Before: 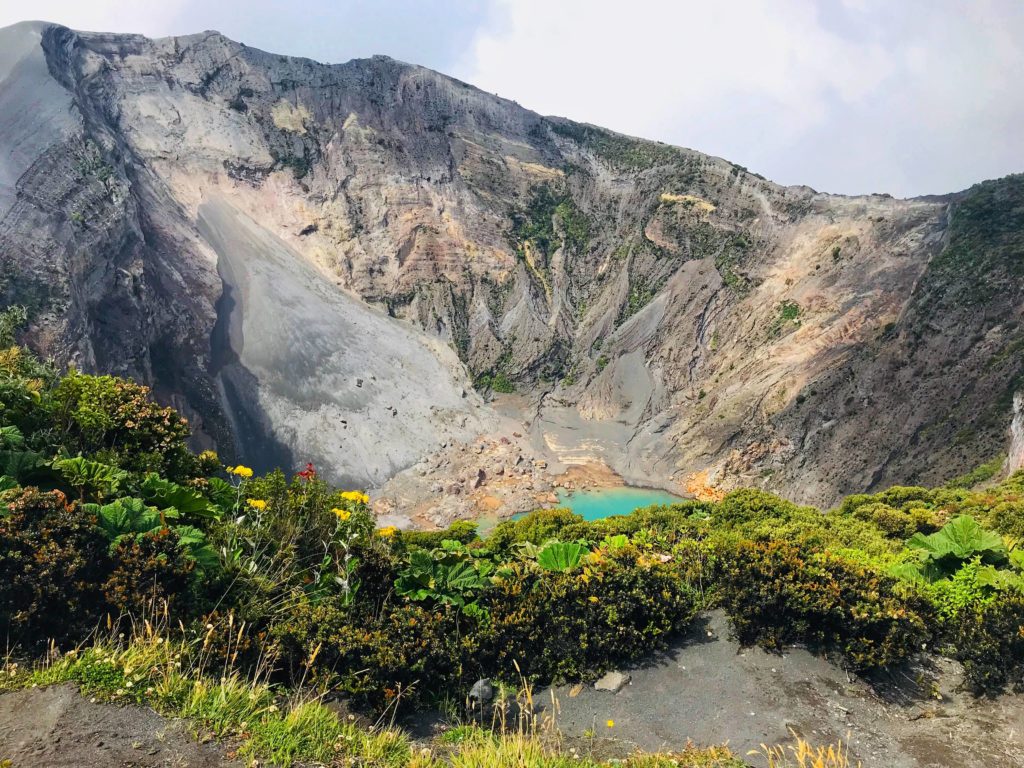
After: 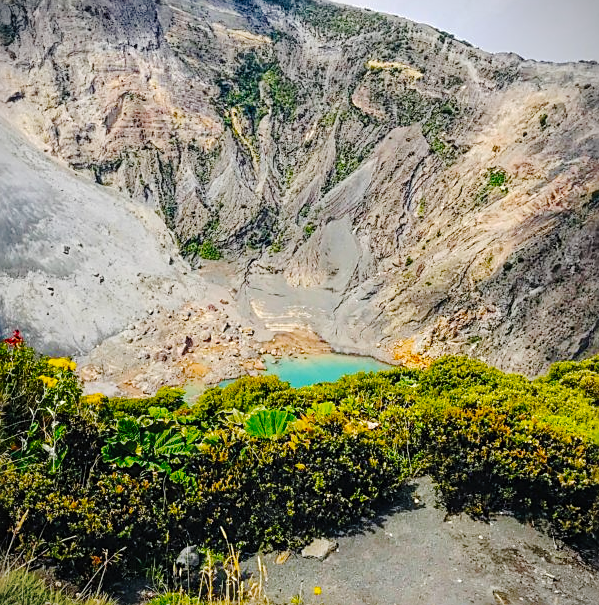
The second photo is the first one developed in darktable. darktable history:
sharpen: on, module defaults
color balance rgb: perceptual saturation grading › global saturation 18.238%, global vibrance 10.531%, saturation formula JzAzBz (2021)
tone curve: curves: ch0 [(0, 0) (0.003, 0.026) (0.011, 0.03) (0.025, 0.038) (0.044, 0.046) (0.069, 0.055) (0.1, 0.075) (0.136, 0.114) (0.177, 0.158) (0.224, 0.215) (0.277, 0.296) (0.335, 0.386) (0.399, 0.479) (0.468, 0.568) (0.543, 0.637) (0.623, 0.707) (0.709, 0.773) (0.801, 0.834) (0.898, 0.896) (1, 1)], preserve colors none
crop and rotate: left 28.624%, top 17.405%, right 12.812%, bottom 3.779%
local contrast: on, module defaults
vignetting: fall-off start 99.37%, unbound false
